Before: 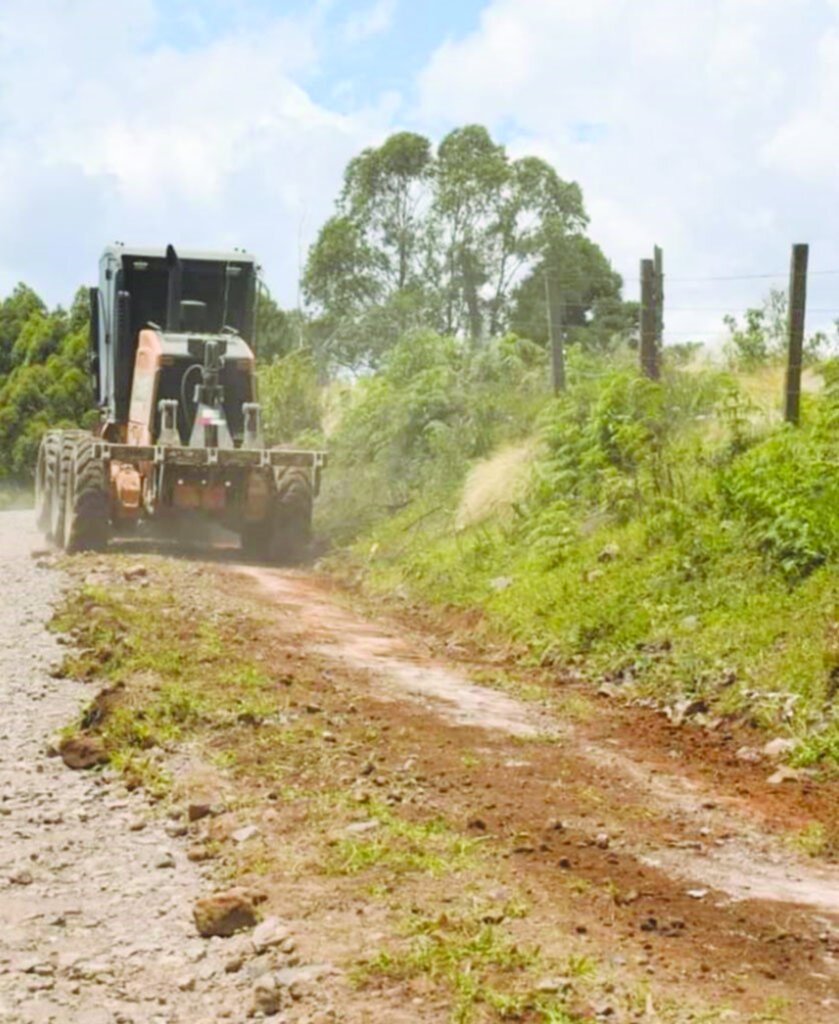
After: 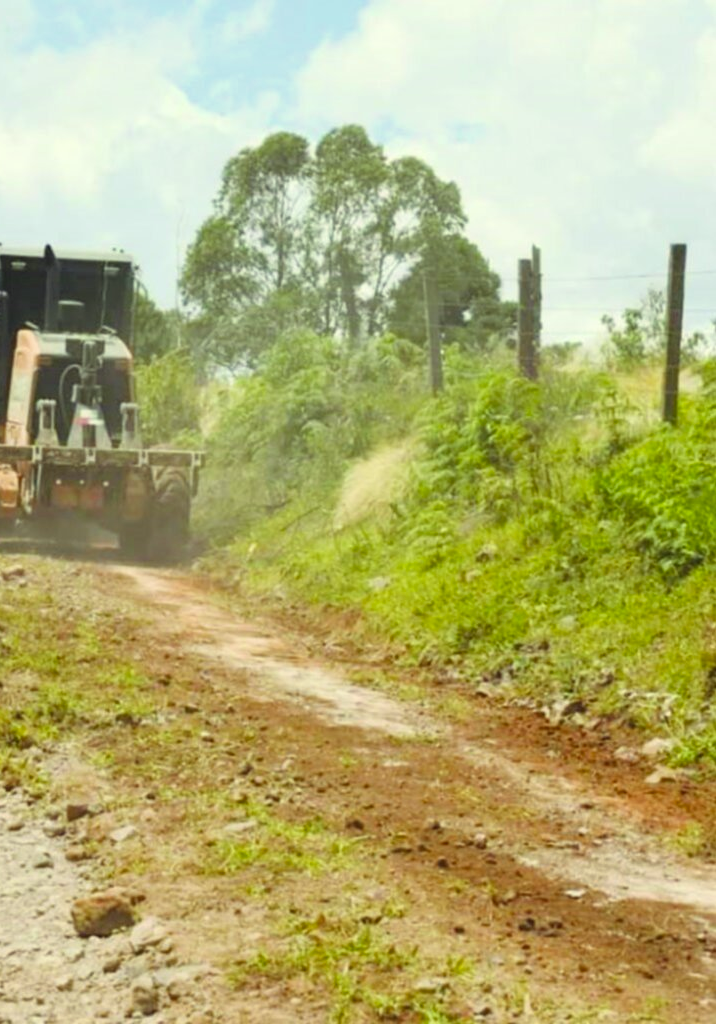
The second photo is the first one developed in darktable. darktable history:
color correction: highlights a* -5.76, highlights b* 11.09
crop and rotate: left 14.562%
